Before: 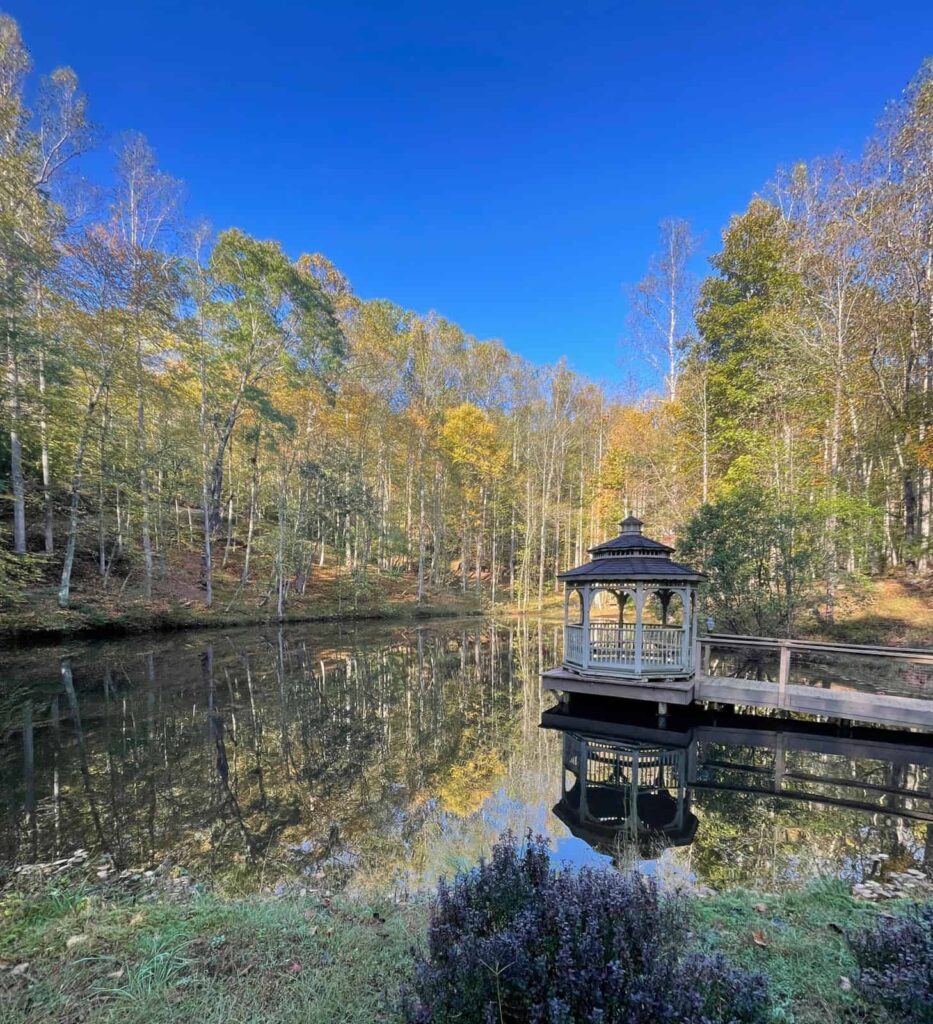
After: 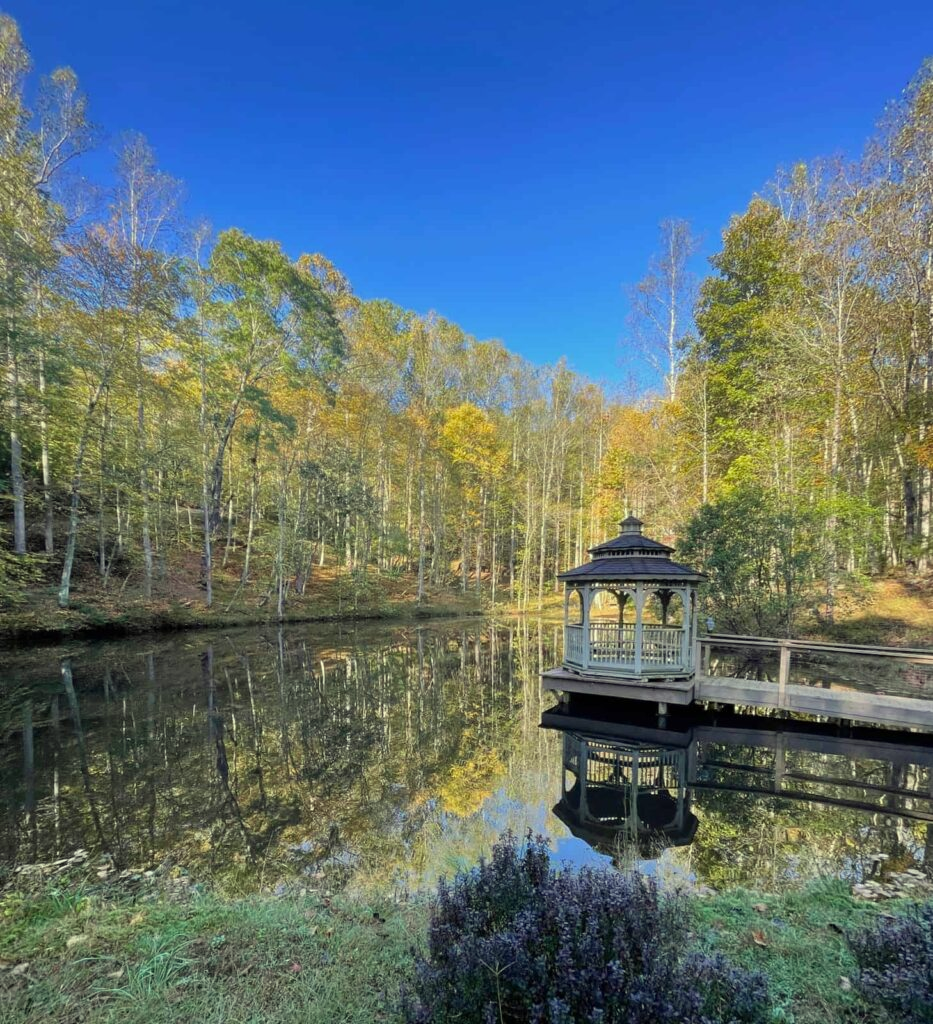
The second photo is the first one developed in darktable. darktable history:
color correction: highlights a* -5.78, highlights b* 11.25
